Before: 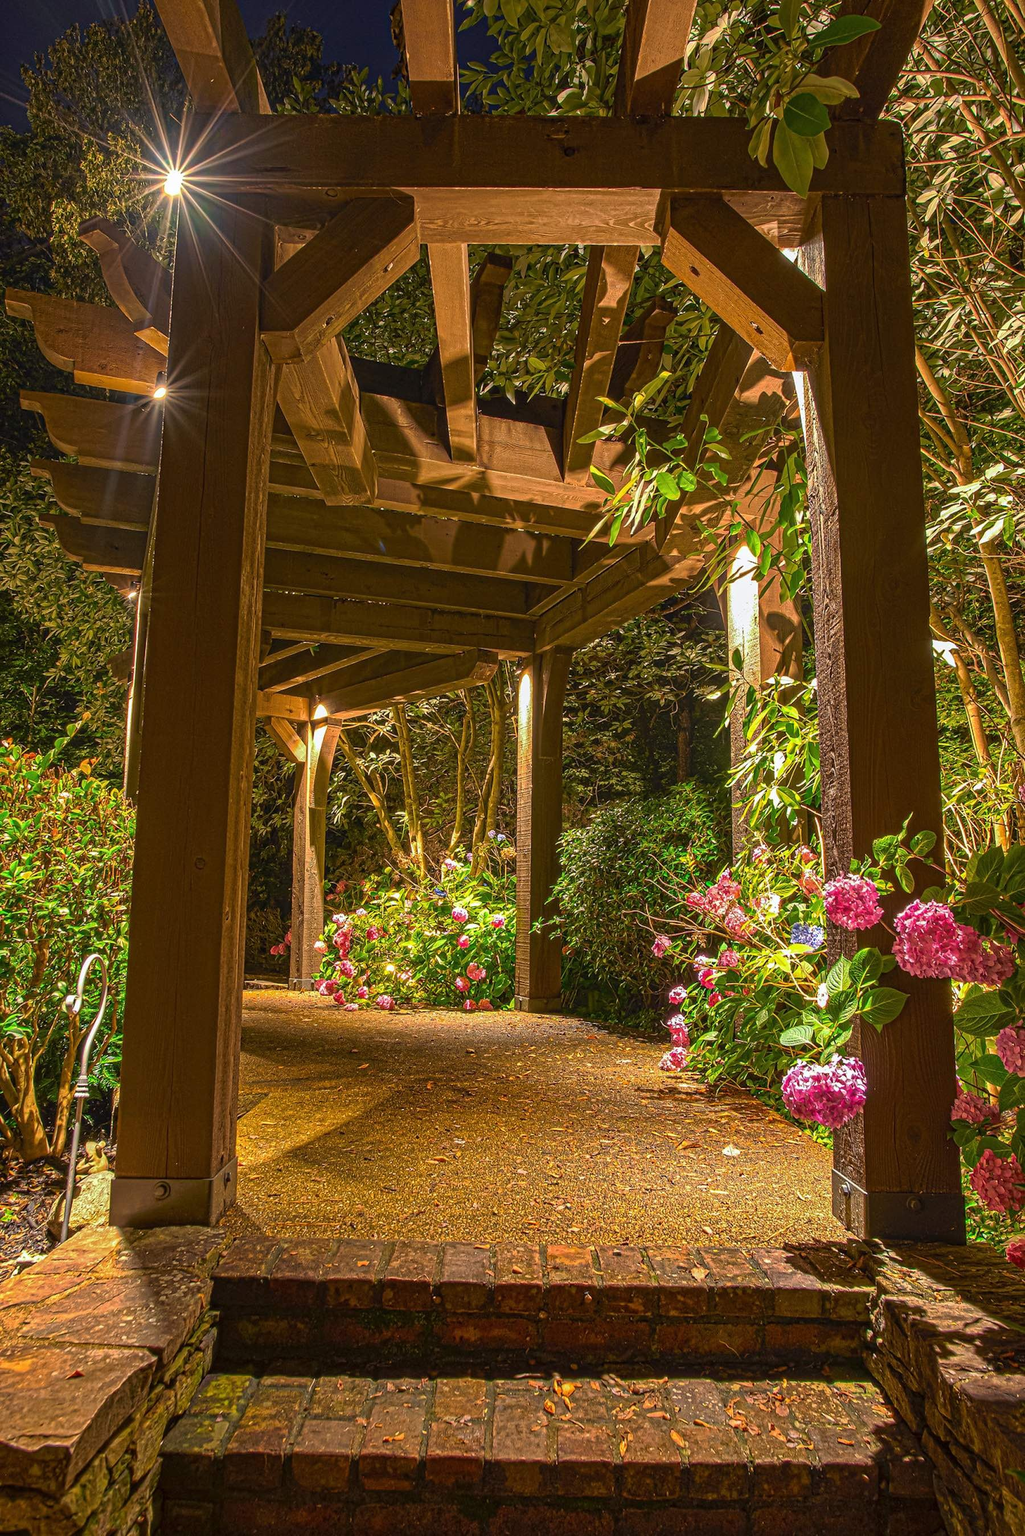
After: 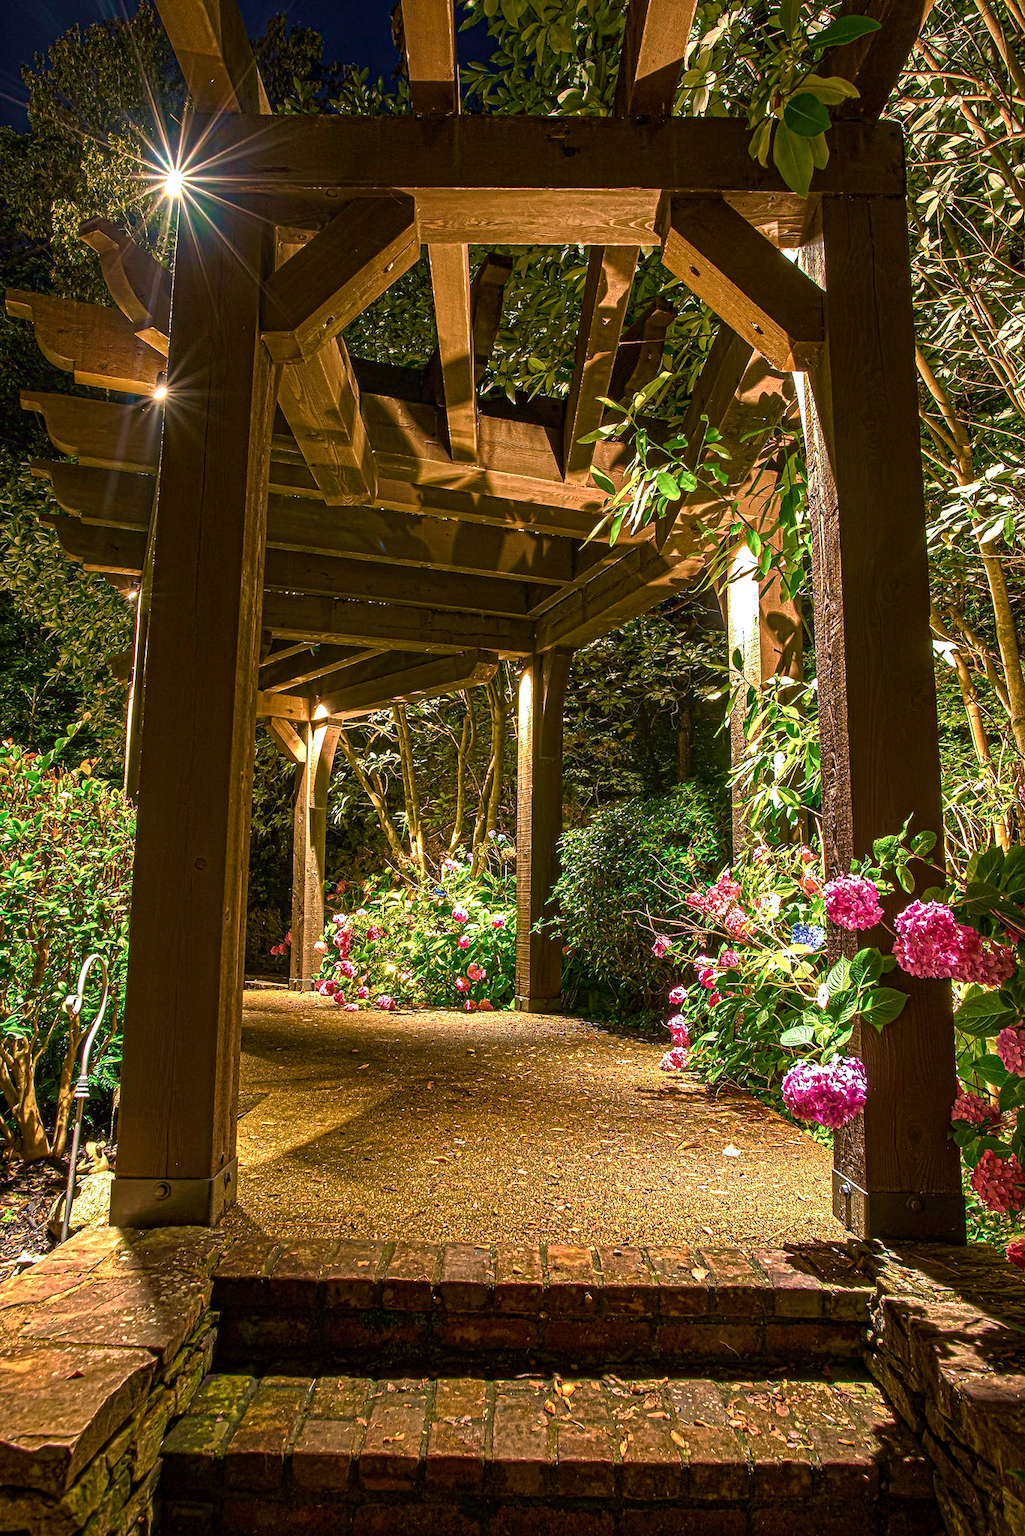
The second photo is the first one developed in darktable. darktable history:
velvia: strength 45%
color correction: highlights a* -10.69, highlights b* -19.19
color balance rgb: shadows lift › chroma 2%, shadows lift › hue 185.64°, power › luminance 1.48%, highlights gain › chroma 3%, highlights gain › hue 54.51°, global offset › luminance -0.4%, perceptual saturation grading › highlights -18.47%, perceptual saturation grading › mid-tones 6.62%, perceptual saturation grading › shadows 28.22%, perceptual brilliance grading › highlights 15.68%, perceptual brilliance grading › shadows -14.29%, global vibrance 25.96%, contrast 6.45%
